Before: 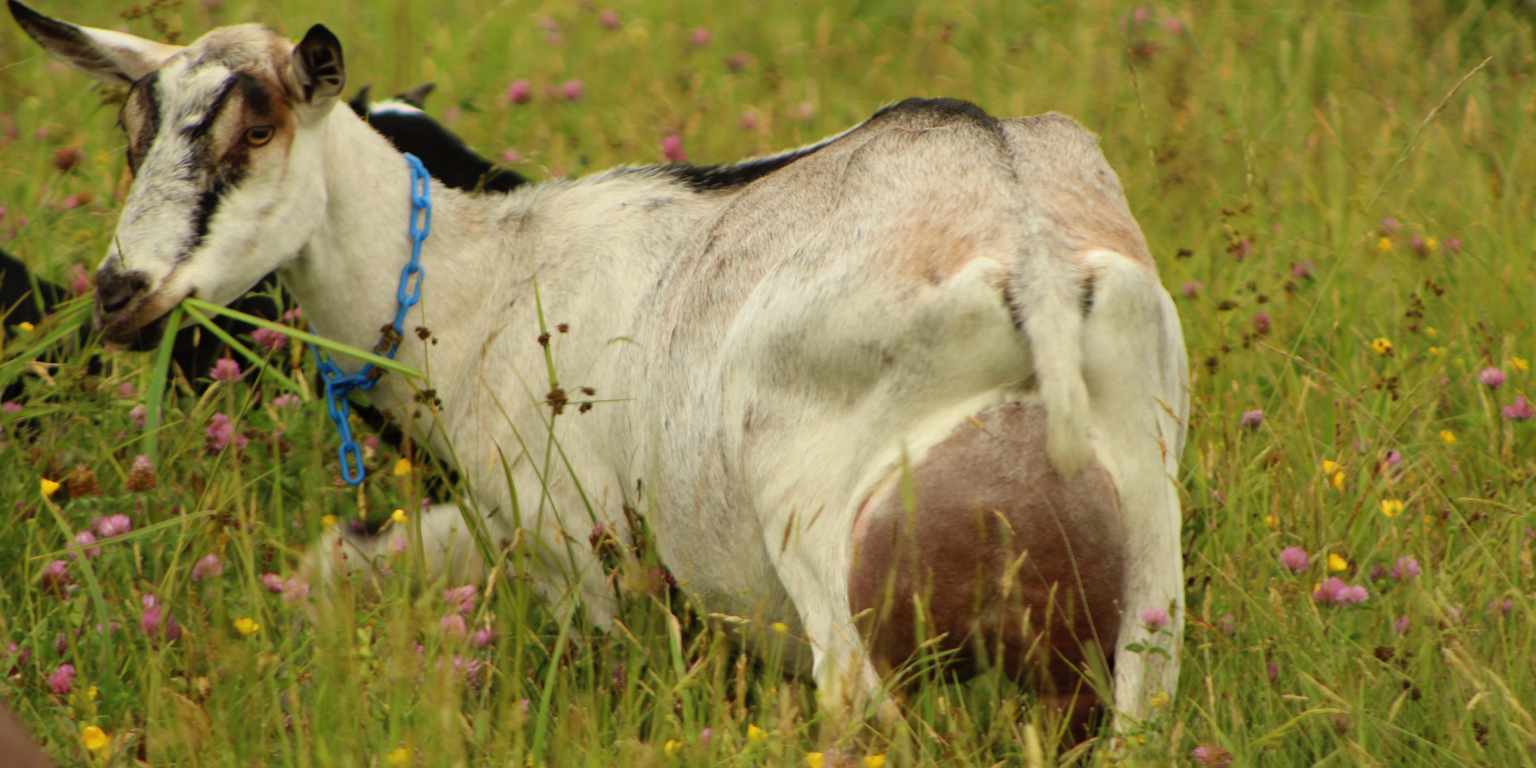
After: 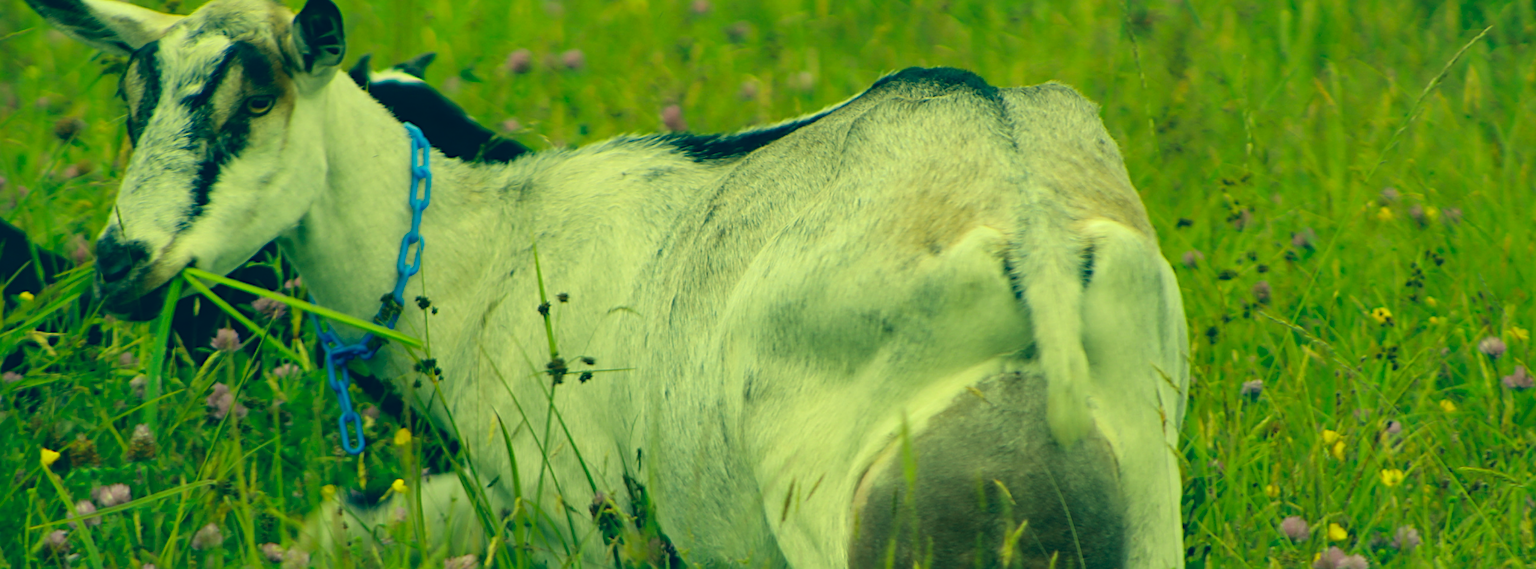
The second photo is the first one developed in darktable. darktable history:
crop: top 4.088%, bottom 21.647%
color correction: highlights a* -15.94, highlights b* 39.63, shadows a* -39.62, shadows b* -25.64
sharpen: on, module defaults
